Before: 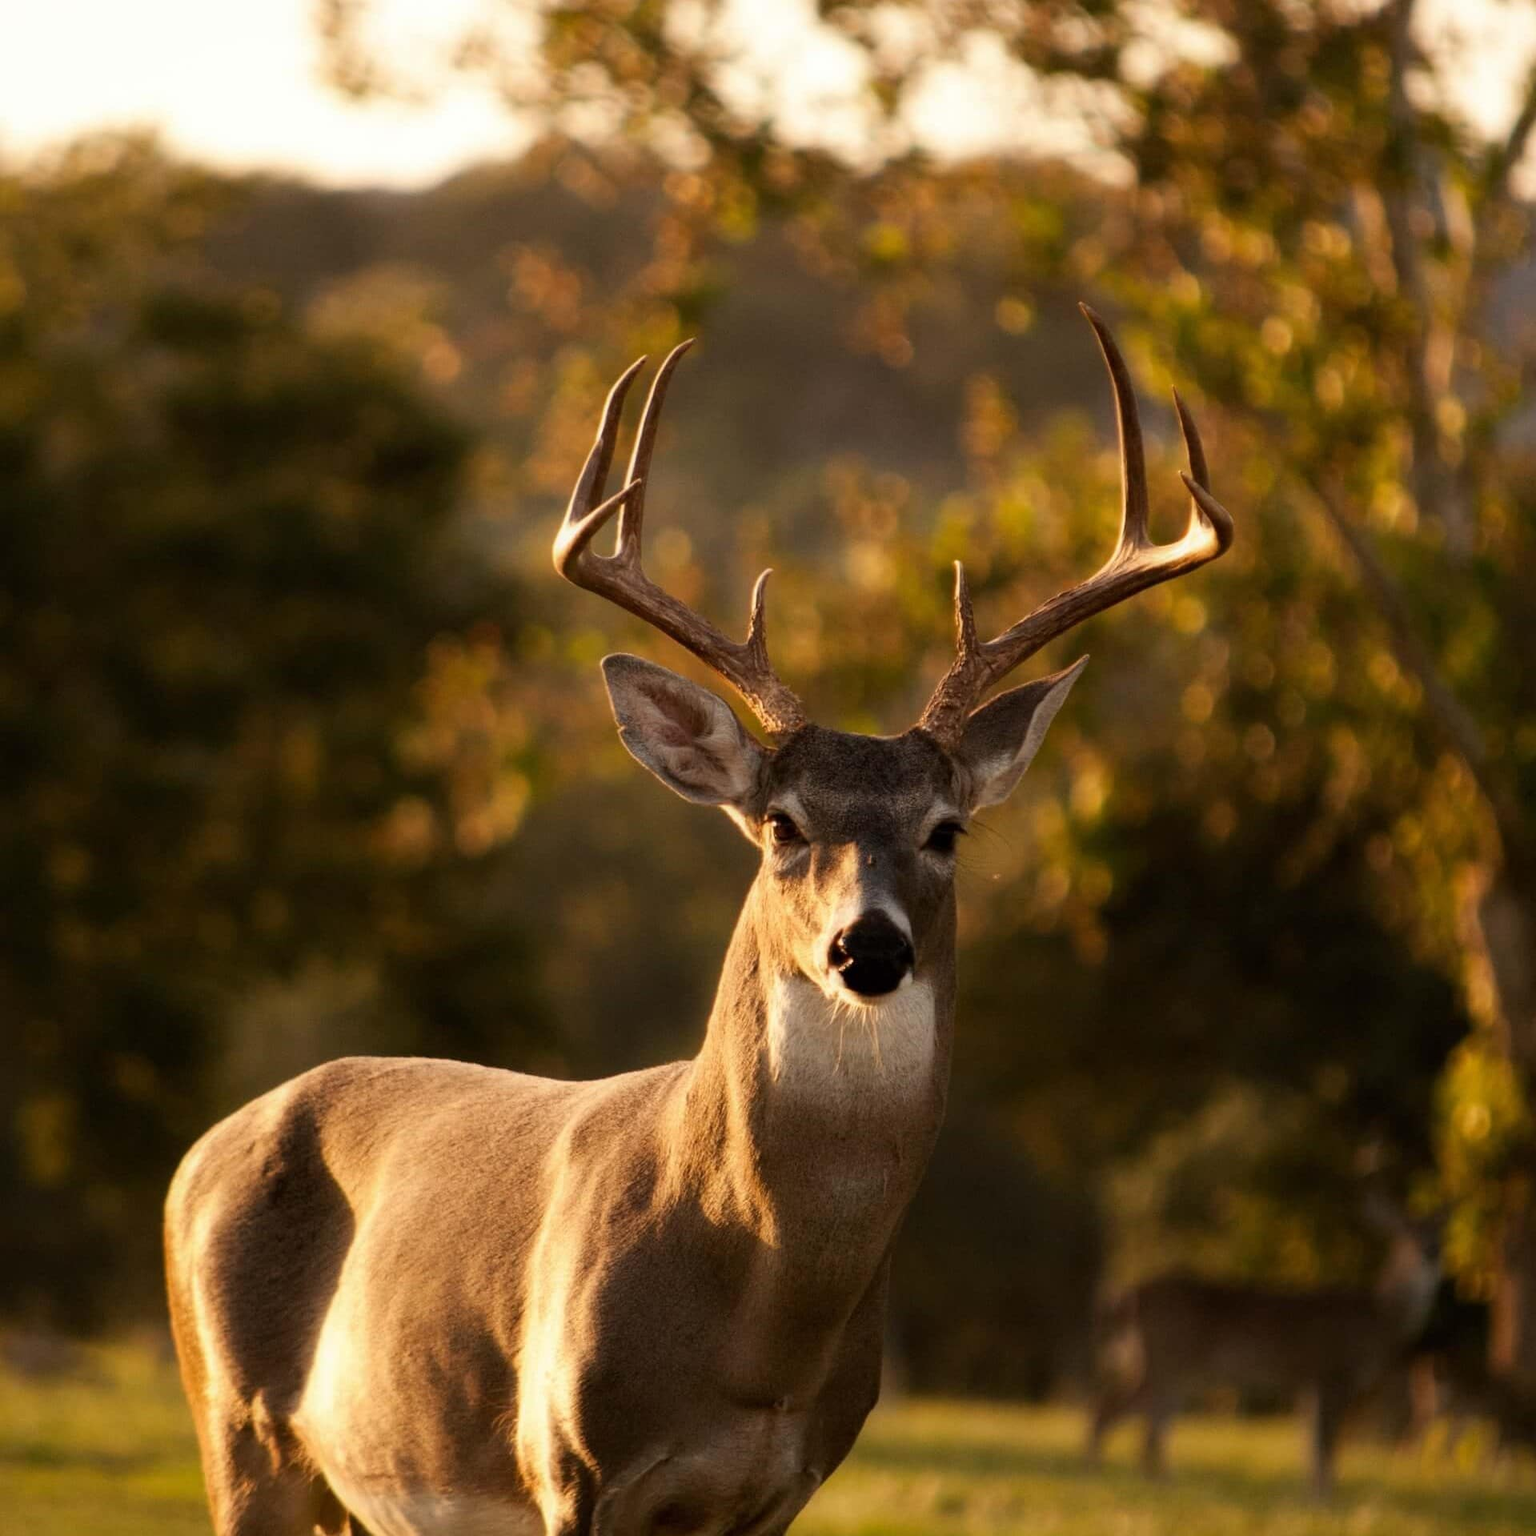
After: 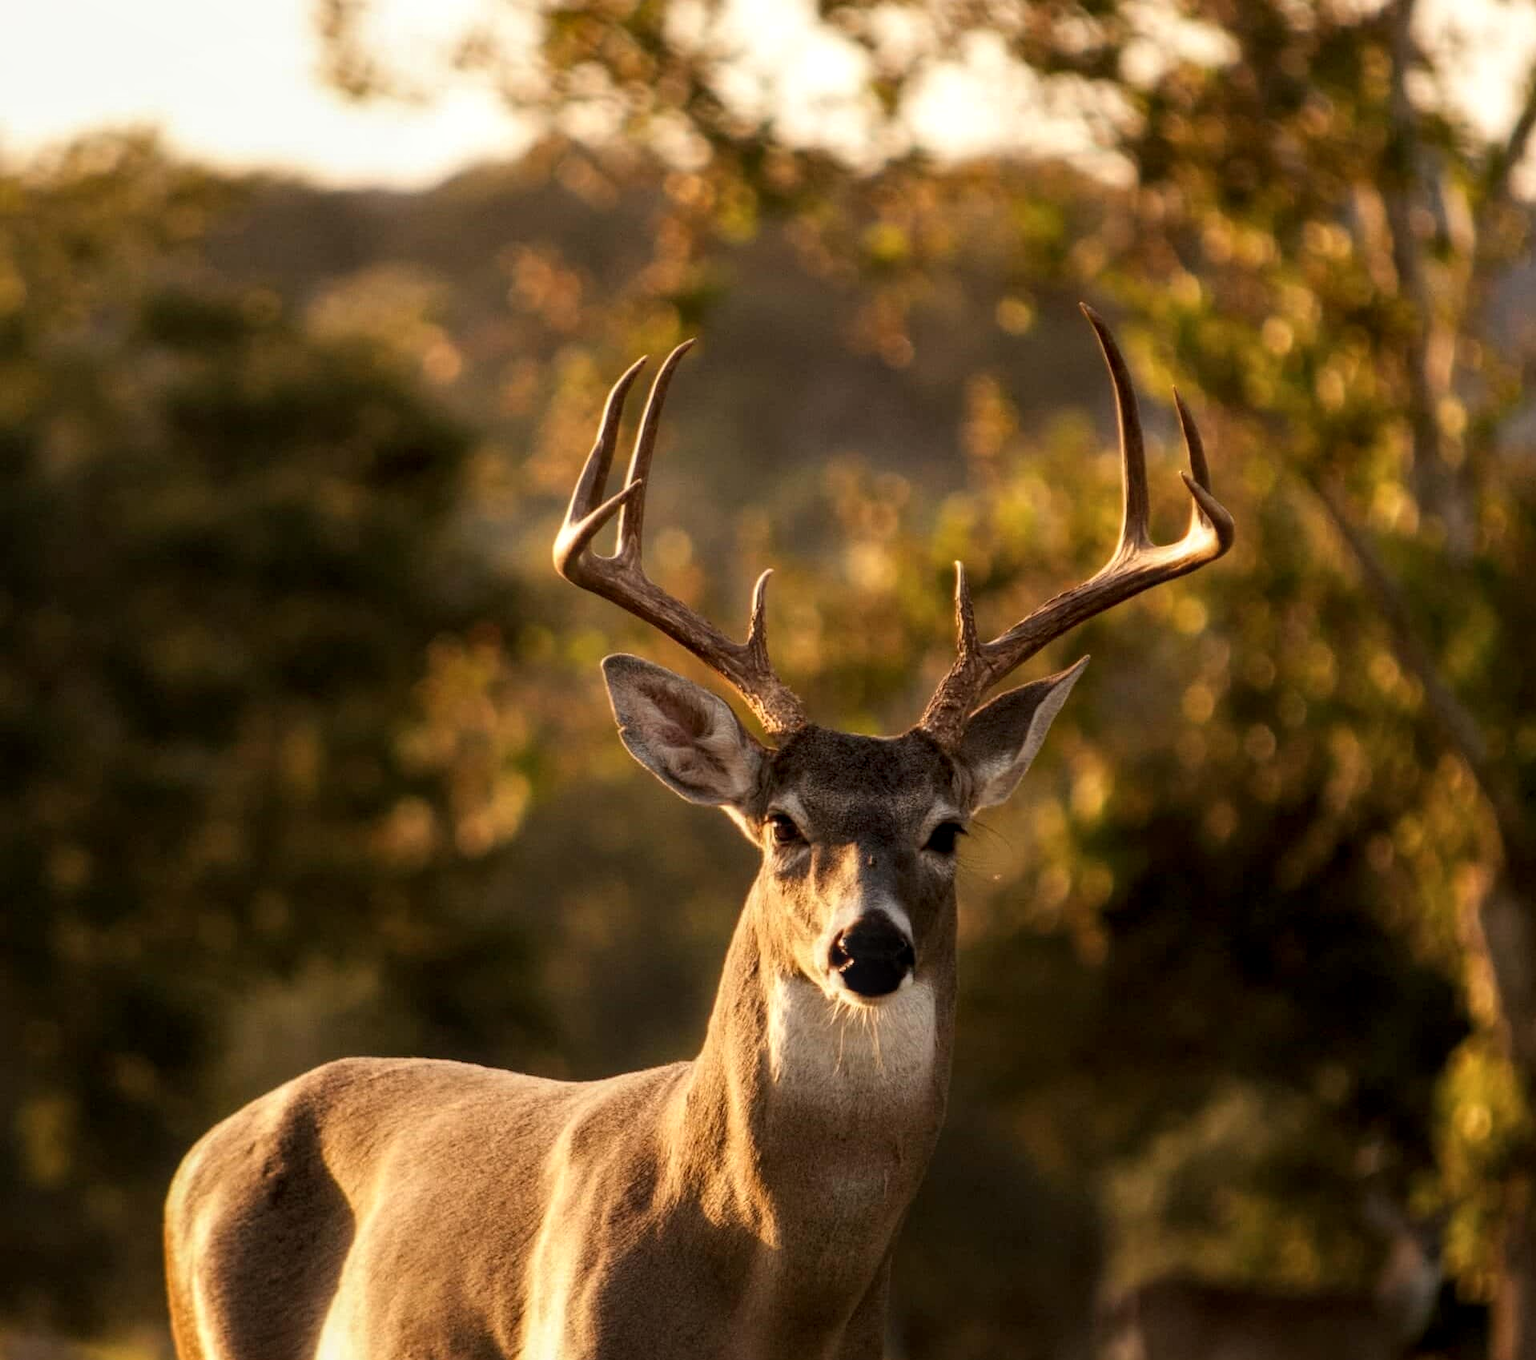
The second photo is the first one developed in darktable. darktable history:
local contrast: detail 130%
crop and rotate: top 0%, bottom 11.435%
